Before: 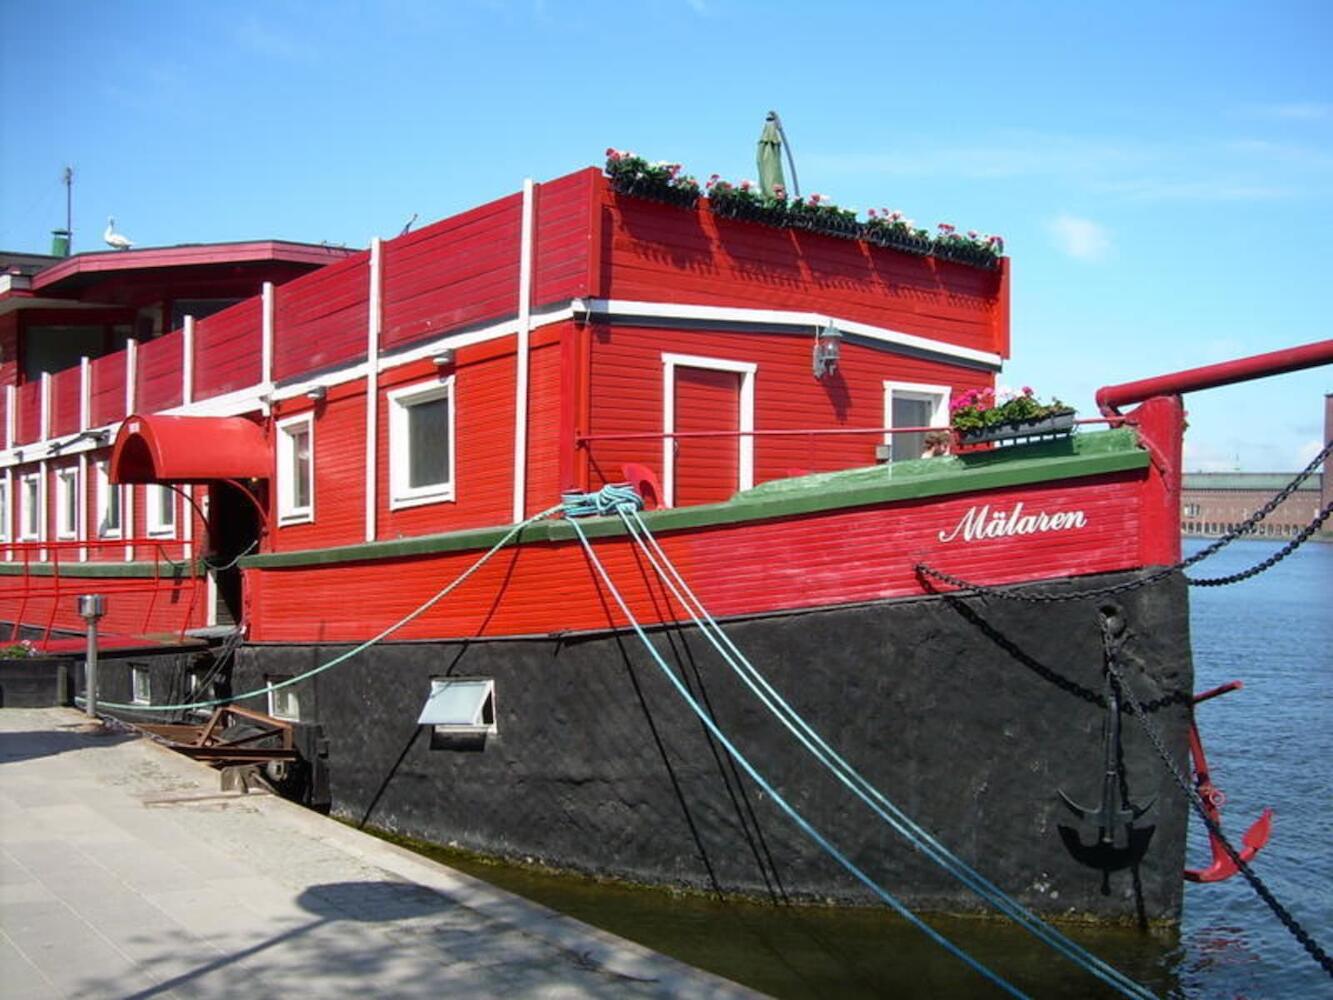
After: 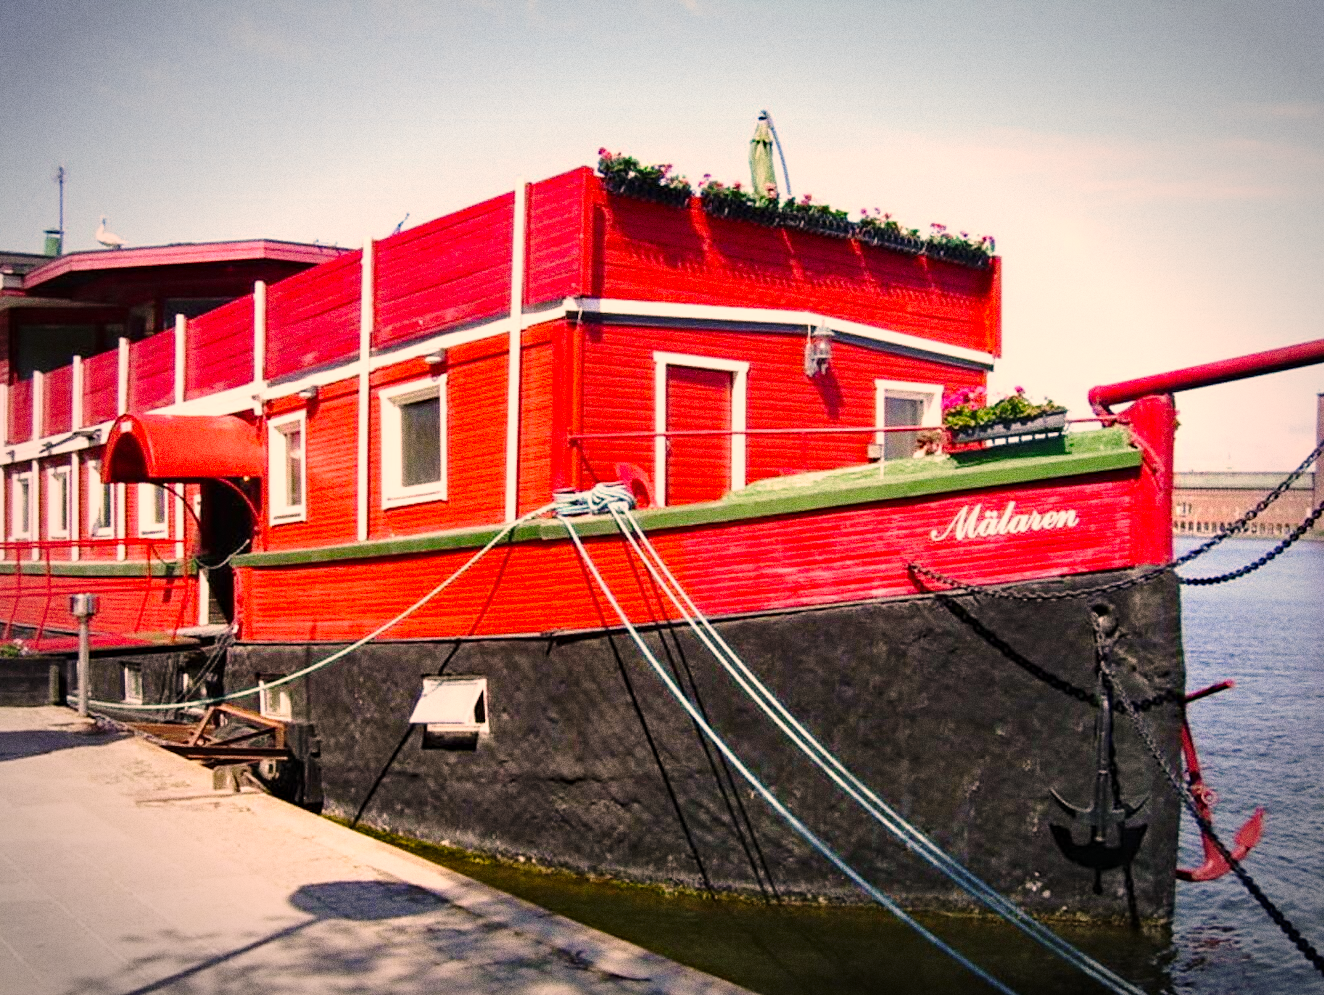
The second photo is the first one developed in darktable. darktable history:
rotate and perspective: automatic cropping original format, crop left 0, crop top 0
vignetting: automatic ratio true
base curve: curves: ch0 [(0, 0) (0.028, 0.03) (0.121, 0.232) (0.46, 0.748) (0.859, 0.968) (1, 1)], preserve colors none
crop and rotate: left 0.614%, top 0.179%, bottom 0.309%
color correction: highlights a* 17.88, highlights b* 18.79
haze removal: strength 0.29, distance 0.25, compatibility mode true, adaptive false
grain: coarseness 0.09 ISO, strength 40%
